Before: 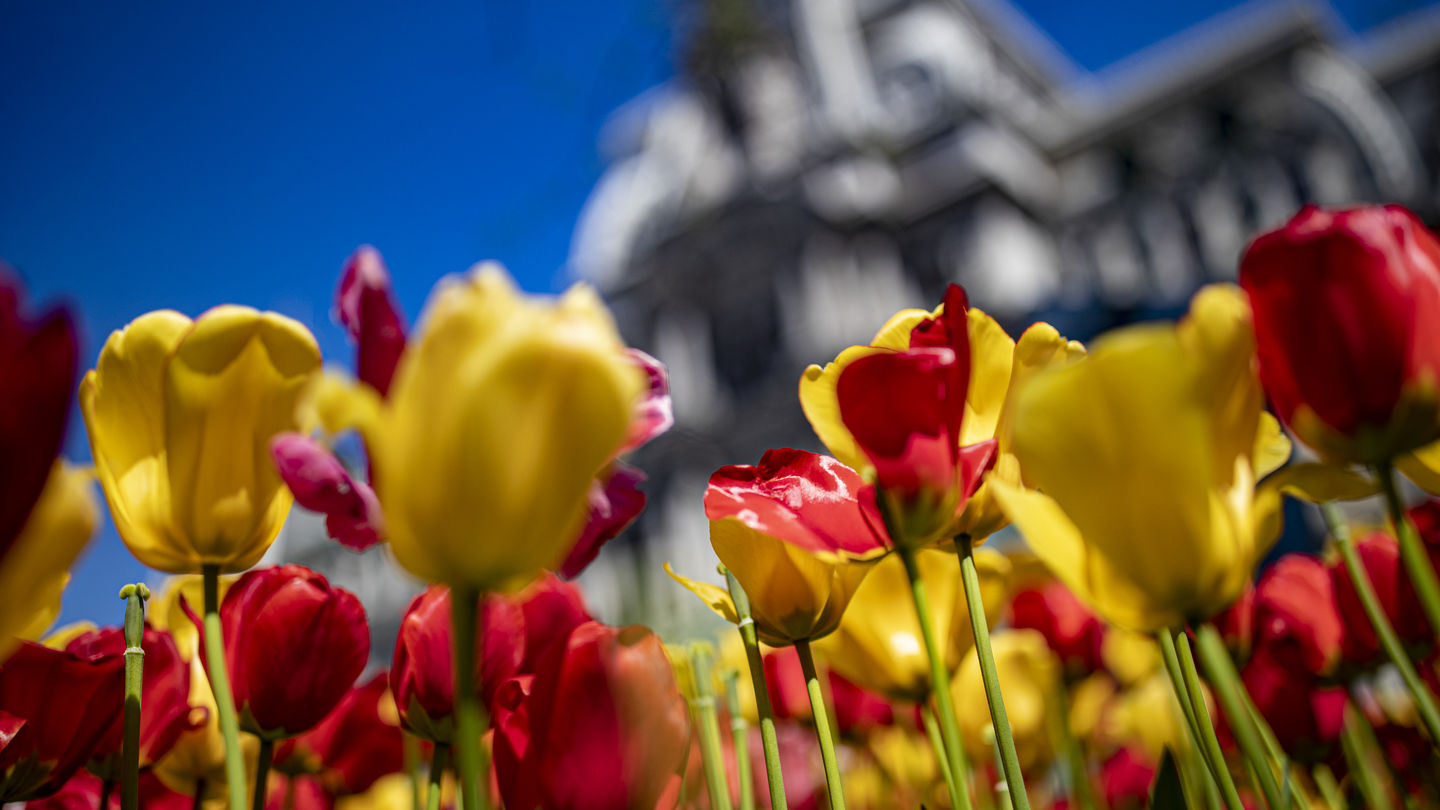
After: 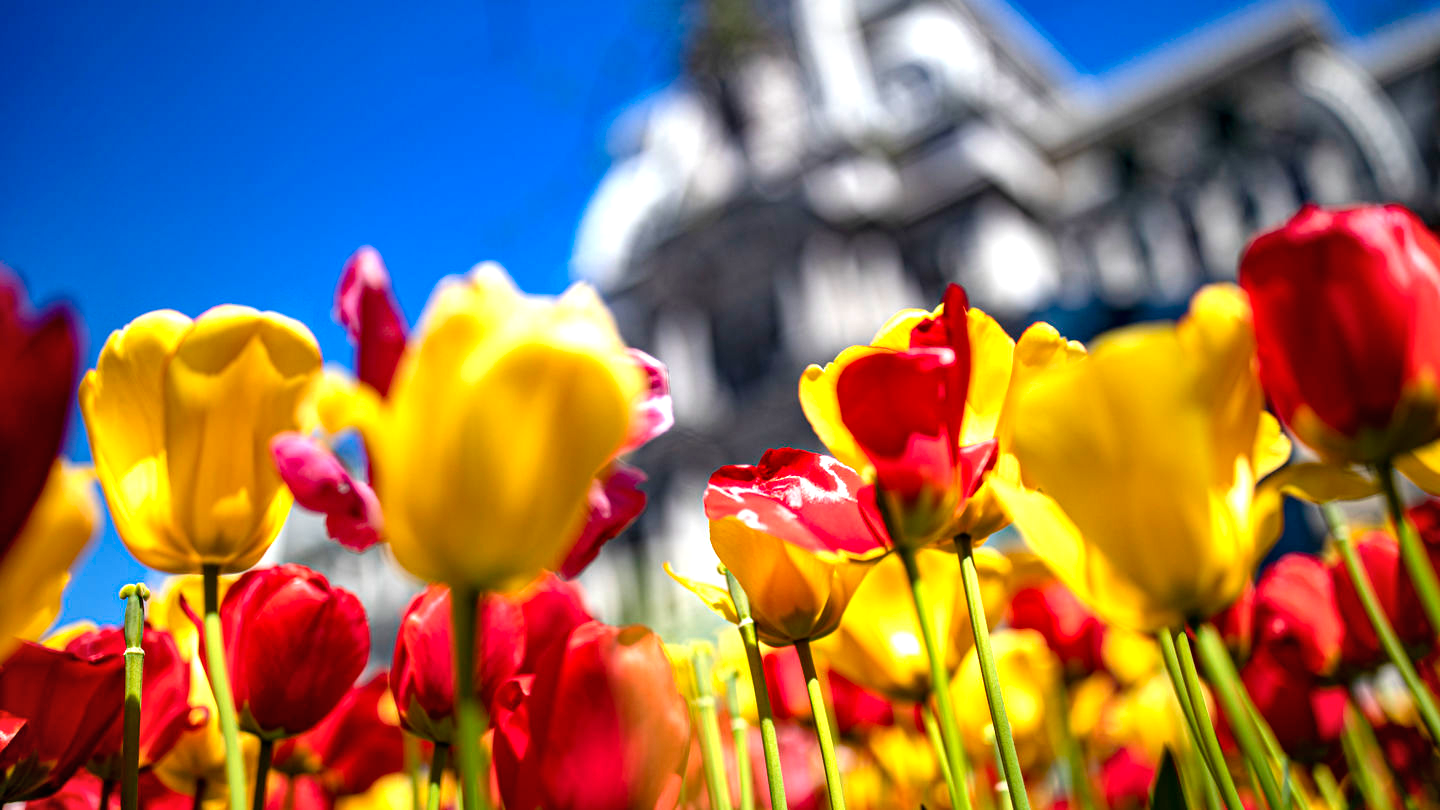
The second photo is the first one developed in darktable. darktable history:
shadows and highlights: radius 135.1, soften with gaussian
exposure: black level correction 0, exposure 1 EV, compensate highlight preservation false
